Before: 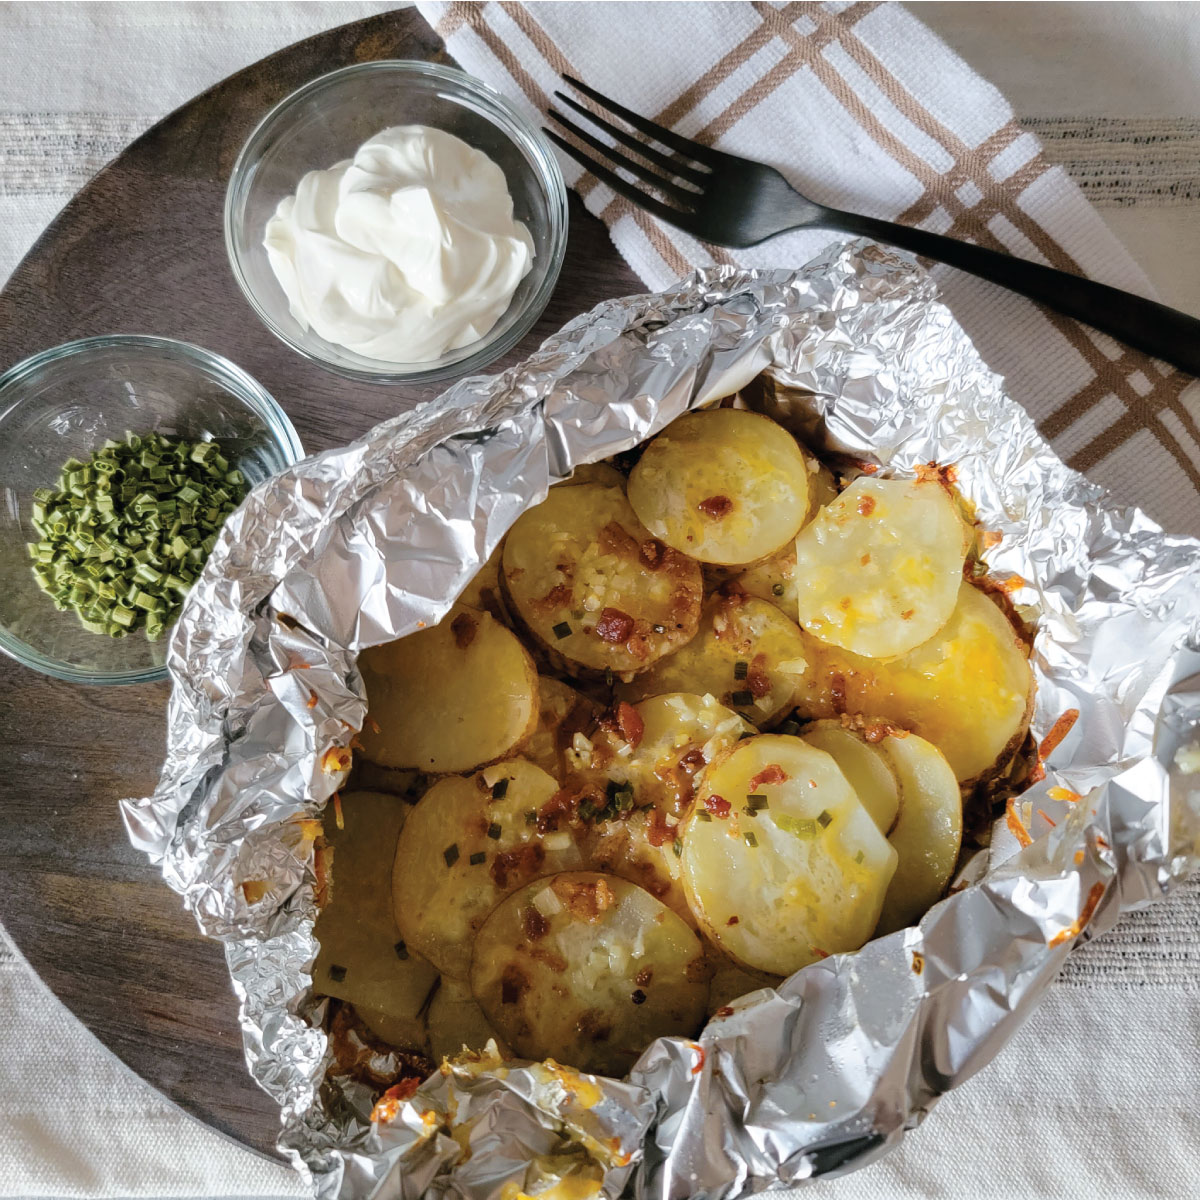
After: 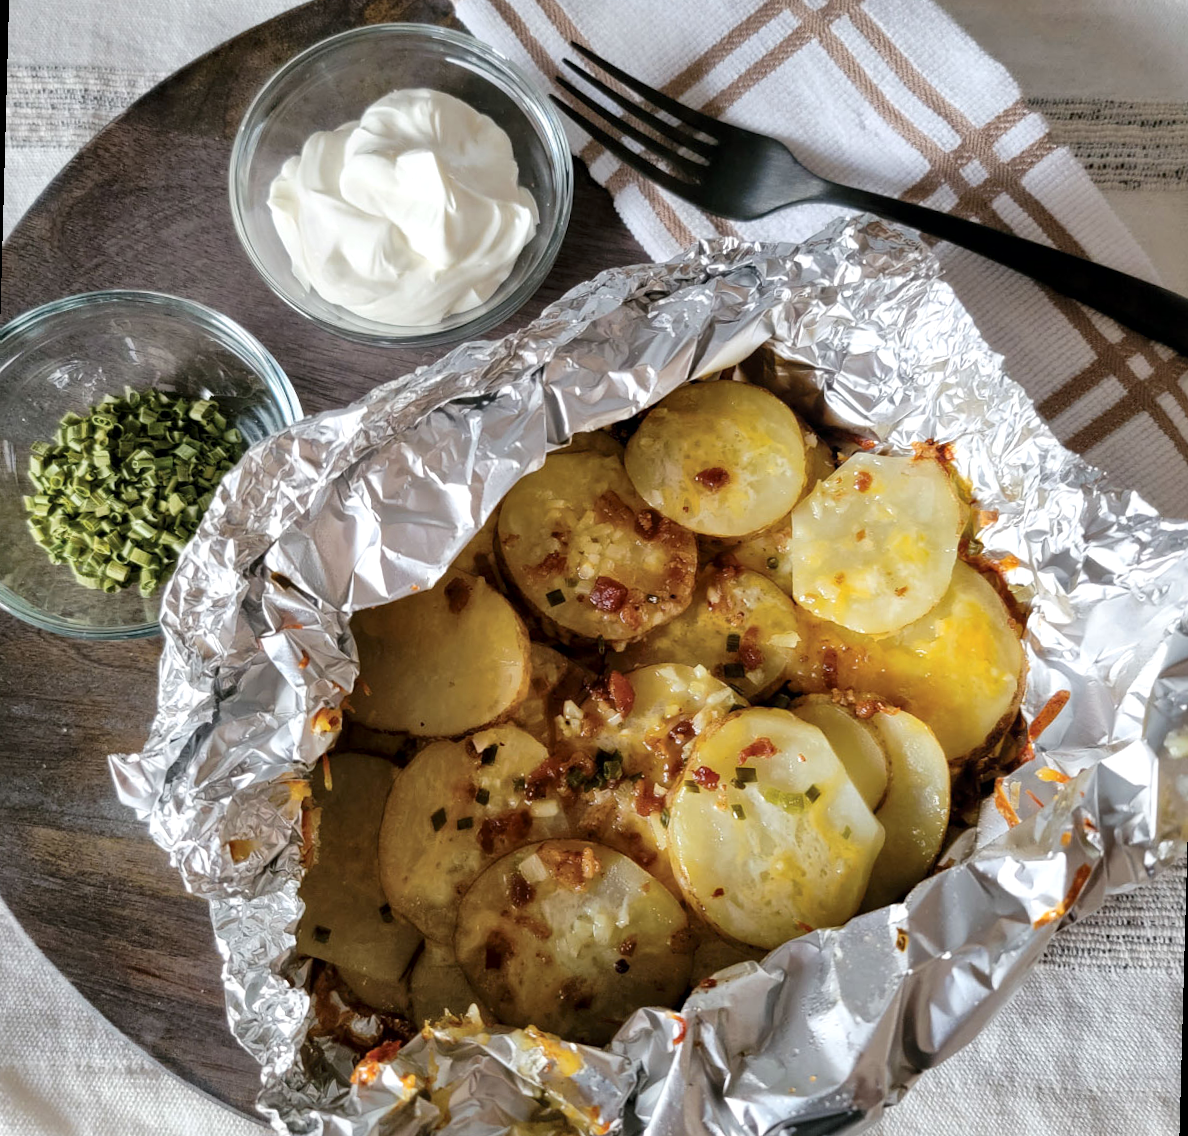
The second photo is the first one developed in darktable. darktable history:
rotate and perspective: rotation 1.57°, crop left 0.018, crop right 0.982, crop top 0.039, crop bottom 0.961
local contrast: mode bilateral grid, contrast 20, coarseness 50, detail 148%, midtone range 0.2
